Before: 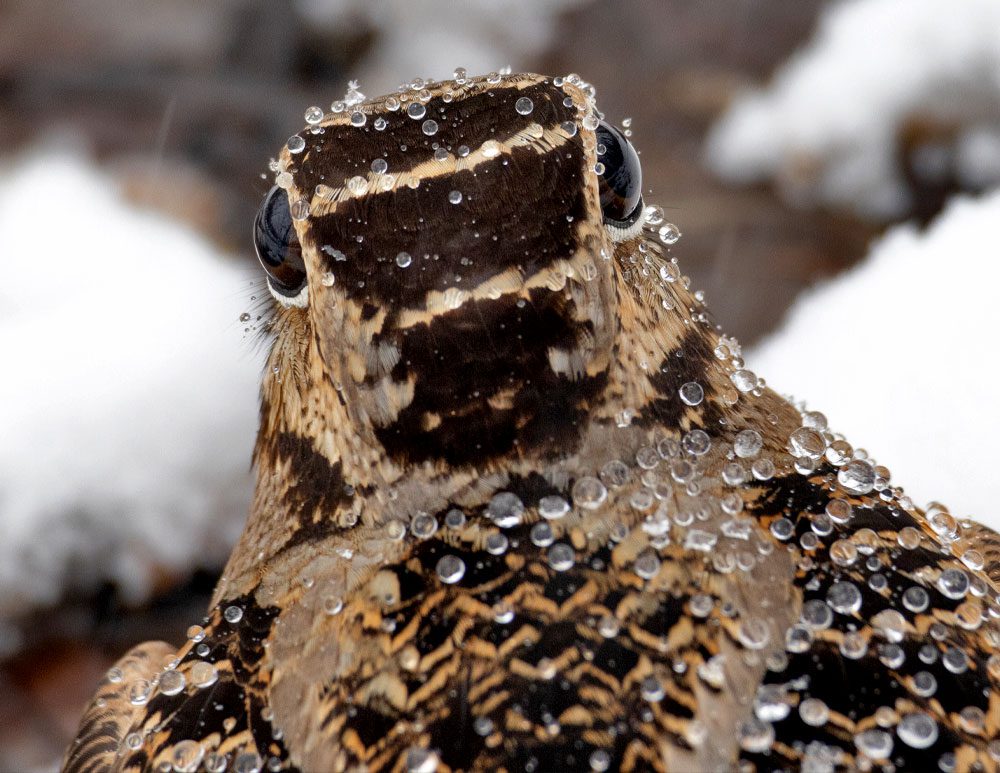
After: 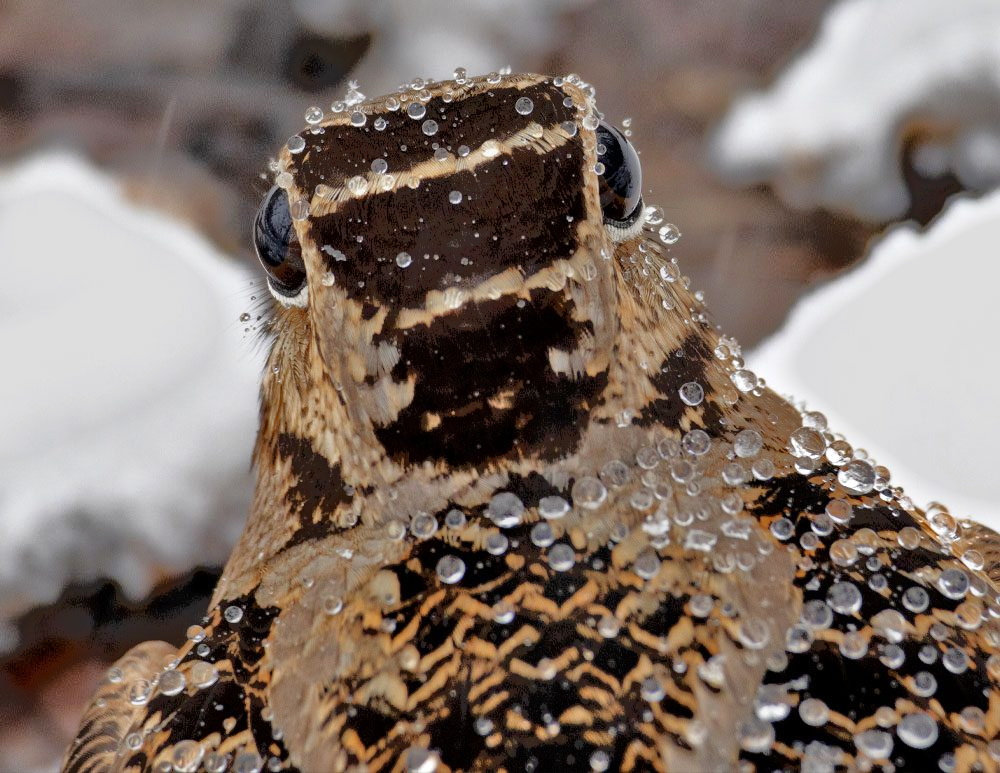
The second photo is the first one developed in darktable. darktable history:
tone equalizer: -7 EV -0.633 EV, -6 EV 1.01 EV, -5 EV -0.448 EV, -4 EV 0.397 EV, -3 EV 0.44 EV, -2 EV 0.149 EV, -1 EV -0.17 EV, +0 EV -0.364 EV, mask exposure compensation -0.514 EV
